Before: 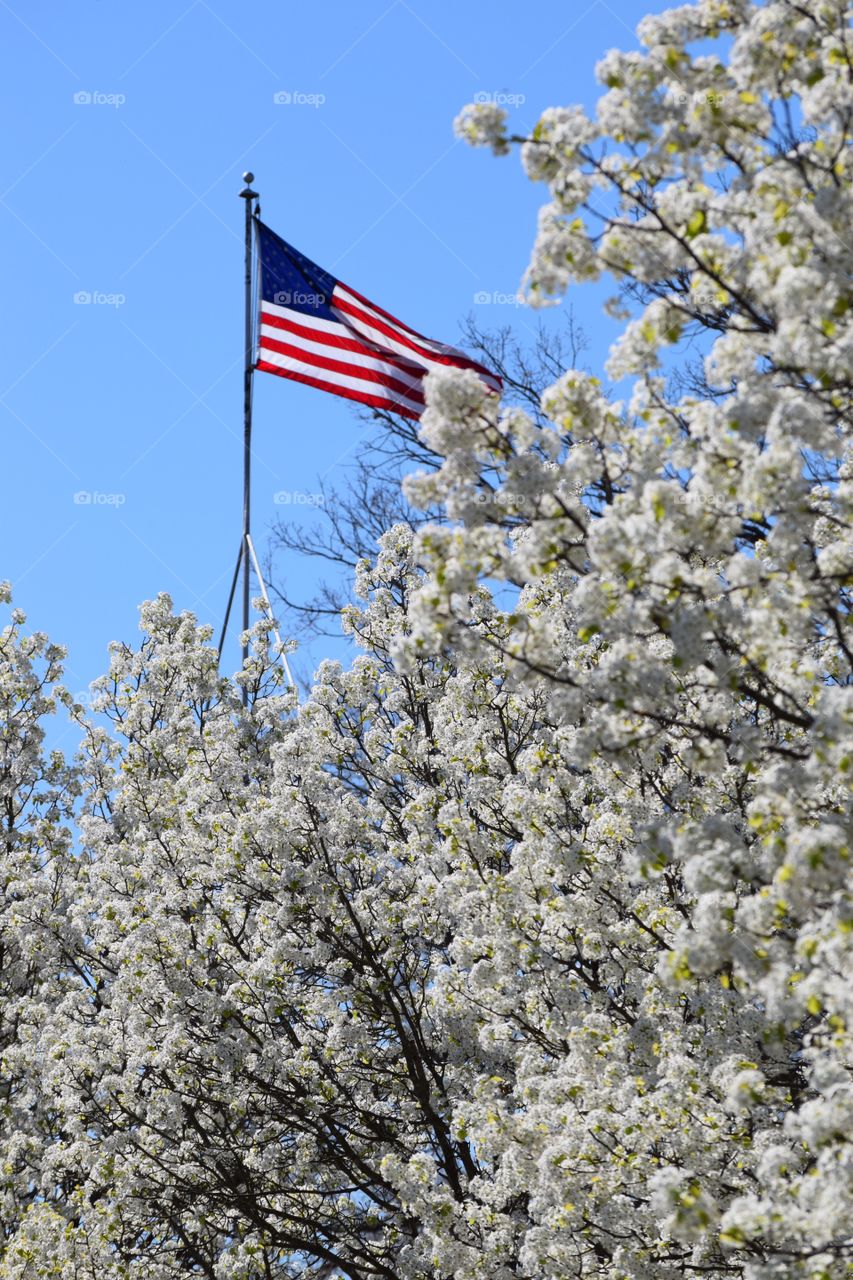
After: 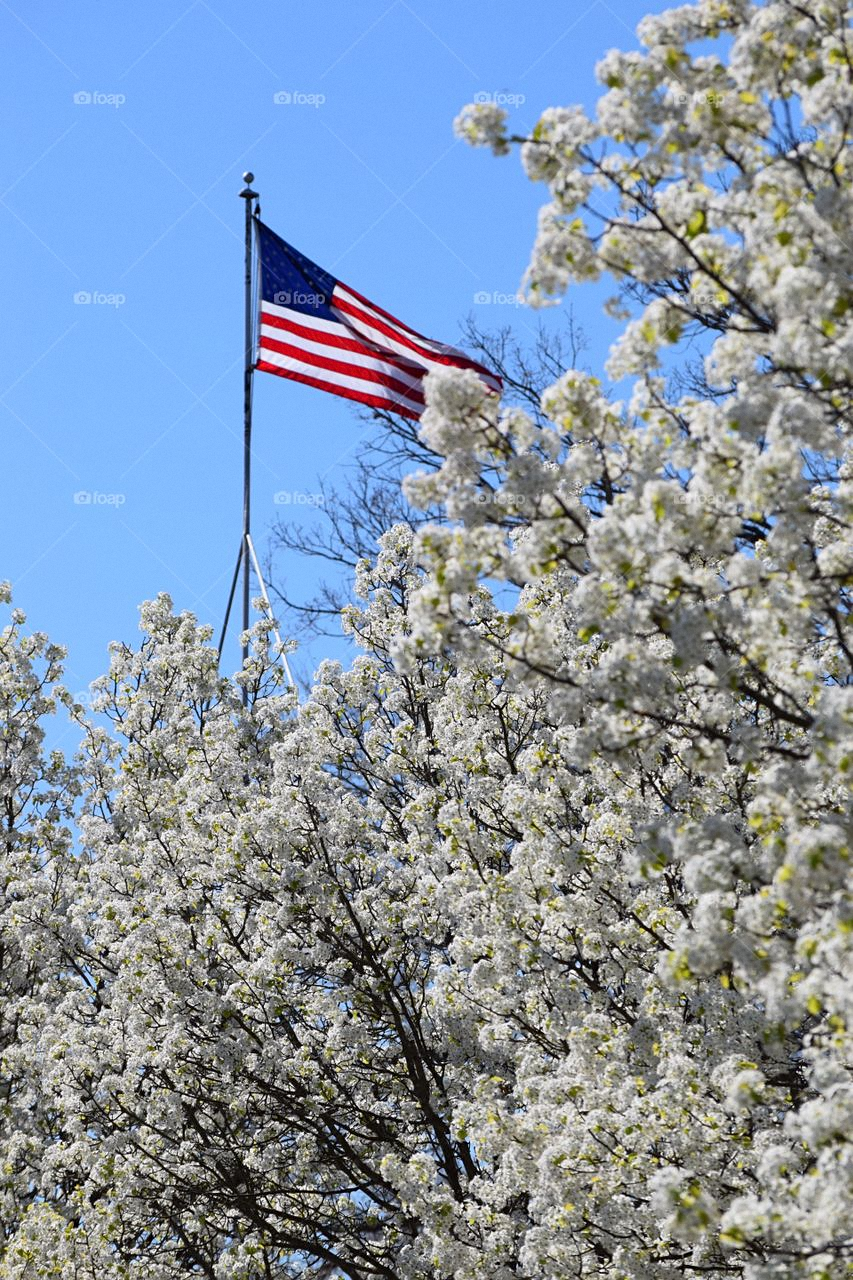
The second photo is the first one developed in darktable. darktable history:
grain: coarseness 14.57 ISO, strength 8.8%
sharpen: amount 0.2
